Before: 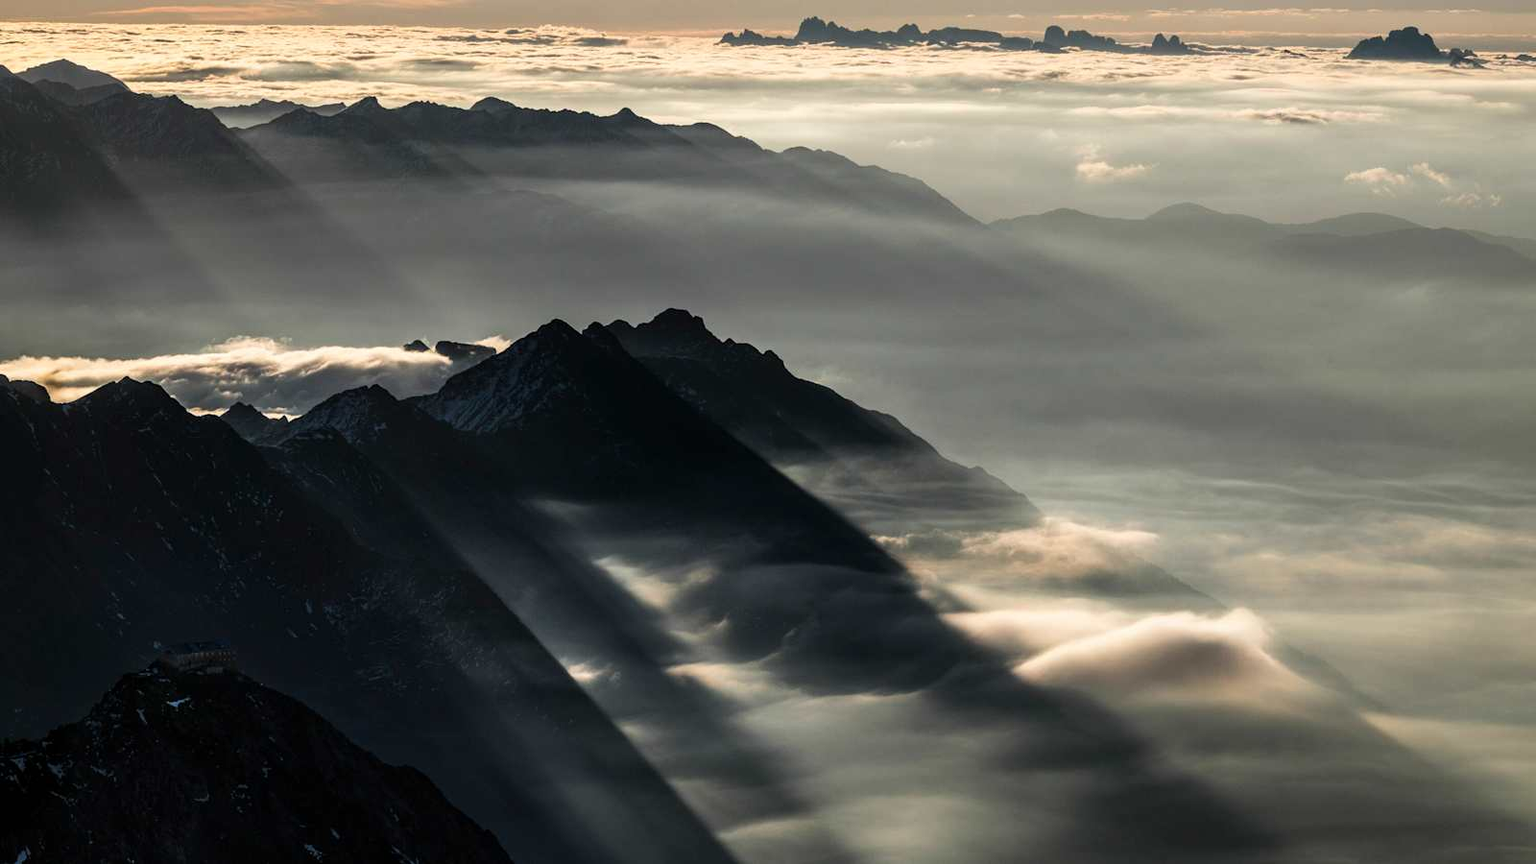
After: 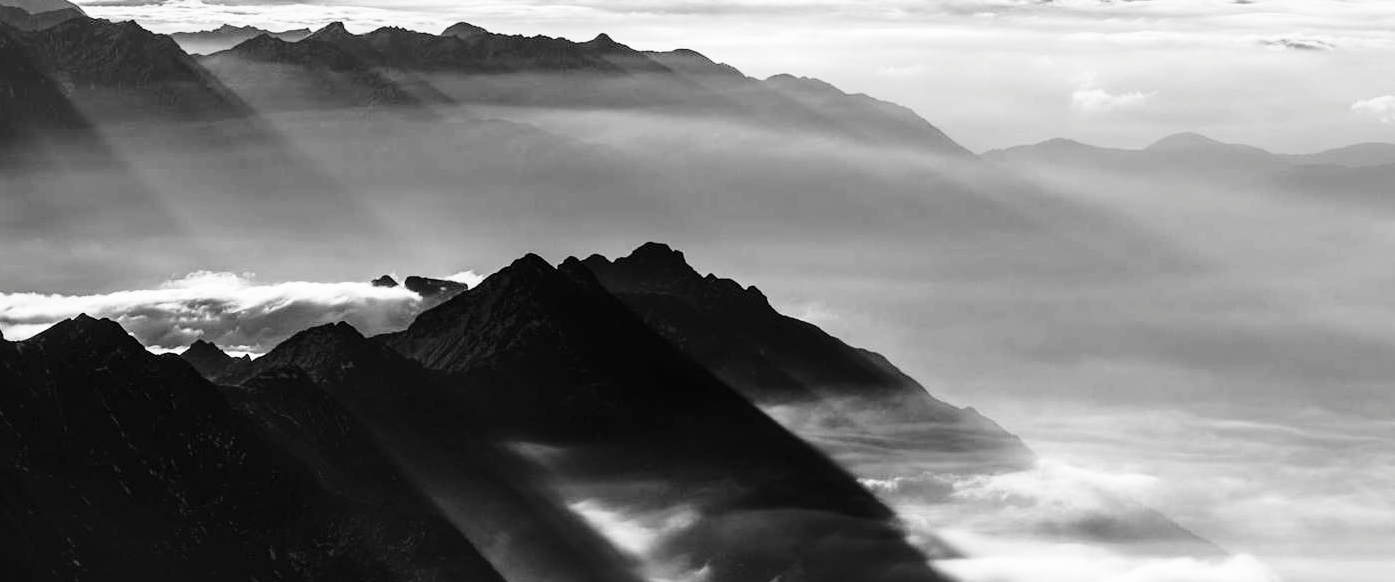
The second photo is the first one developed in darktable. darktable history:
base curve: curves: ch0 [(0, 0) (0.028, 0.03) (0.121, 0.232) (0.46, 0.748) (0.859, 0.968) (1, 1)]
contrast brightness saturation: saturation -0.993
crop: left 3.096%, top 8.811%, right 9.673%, bottom 26.415%
